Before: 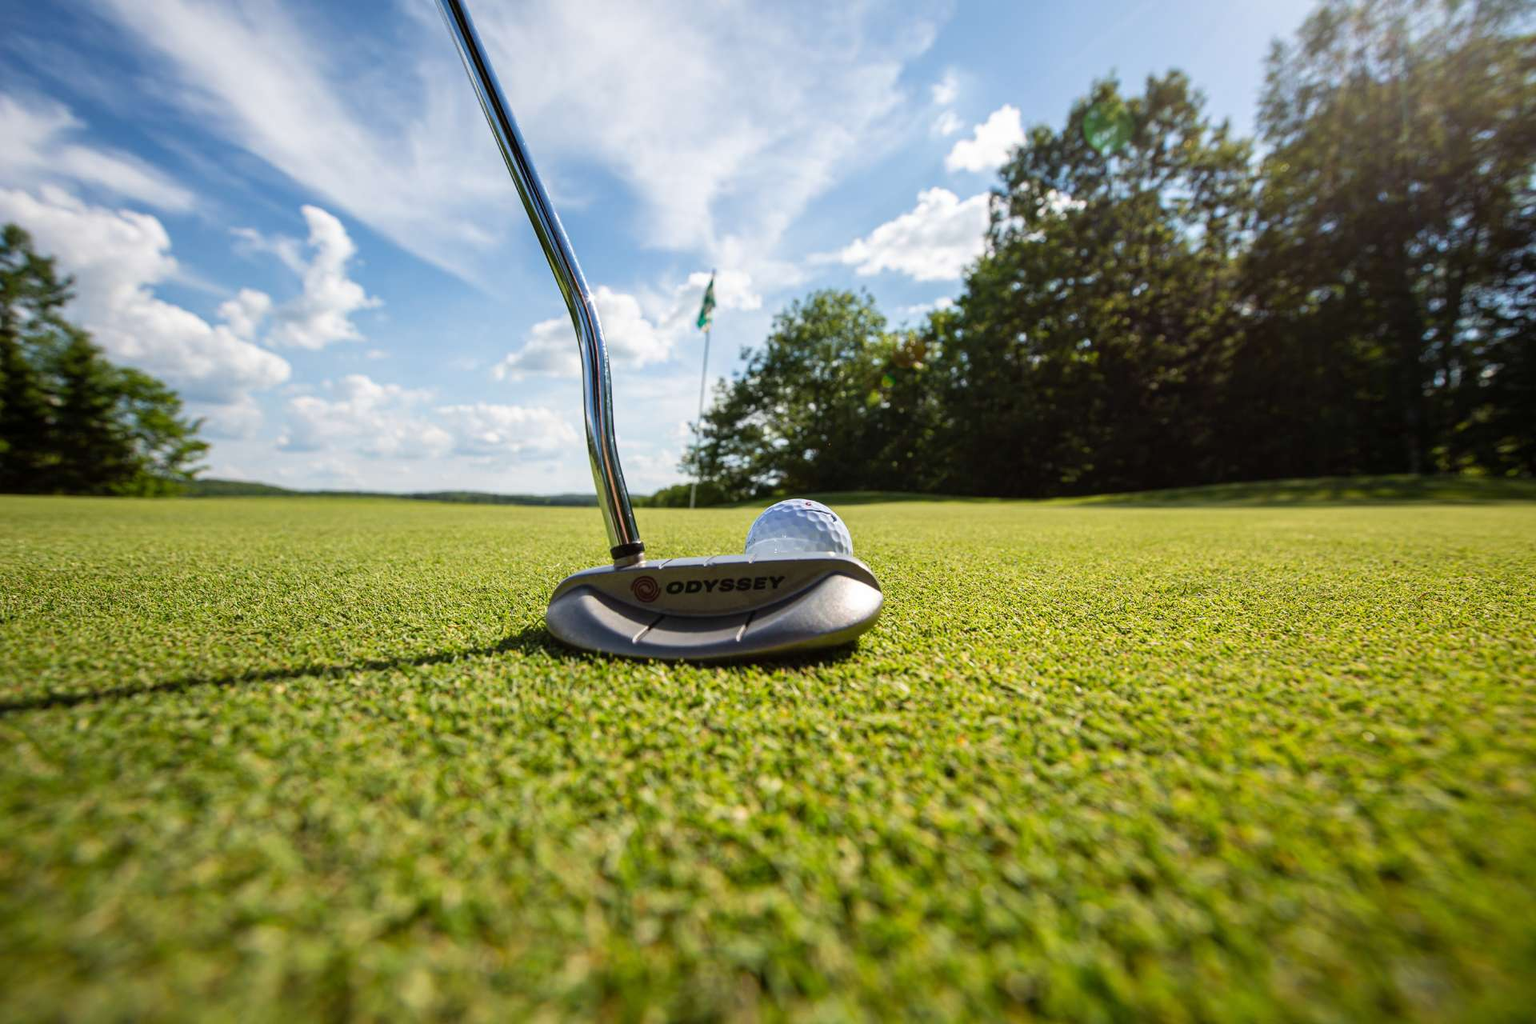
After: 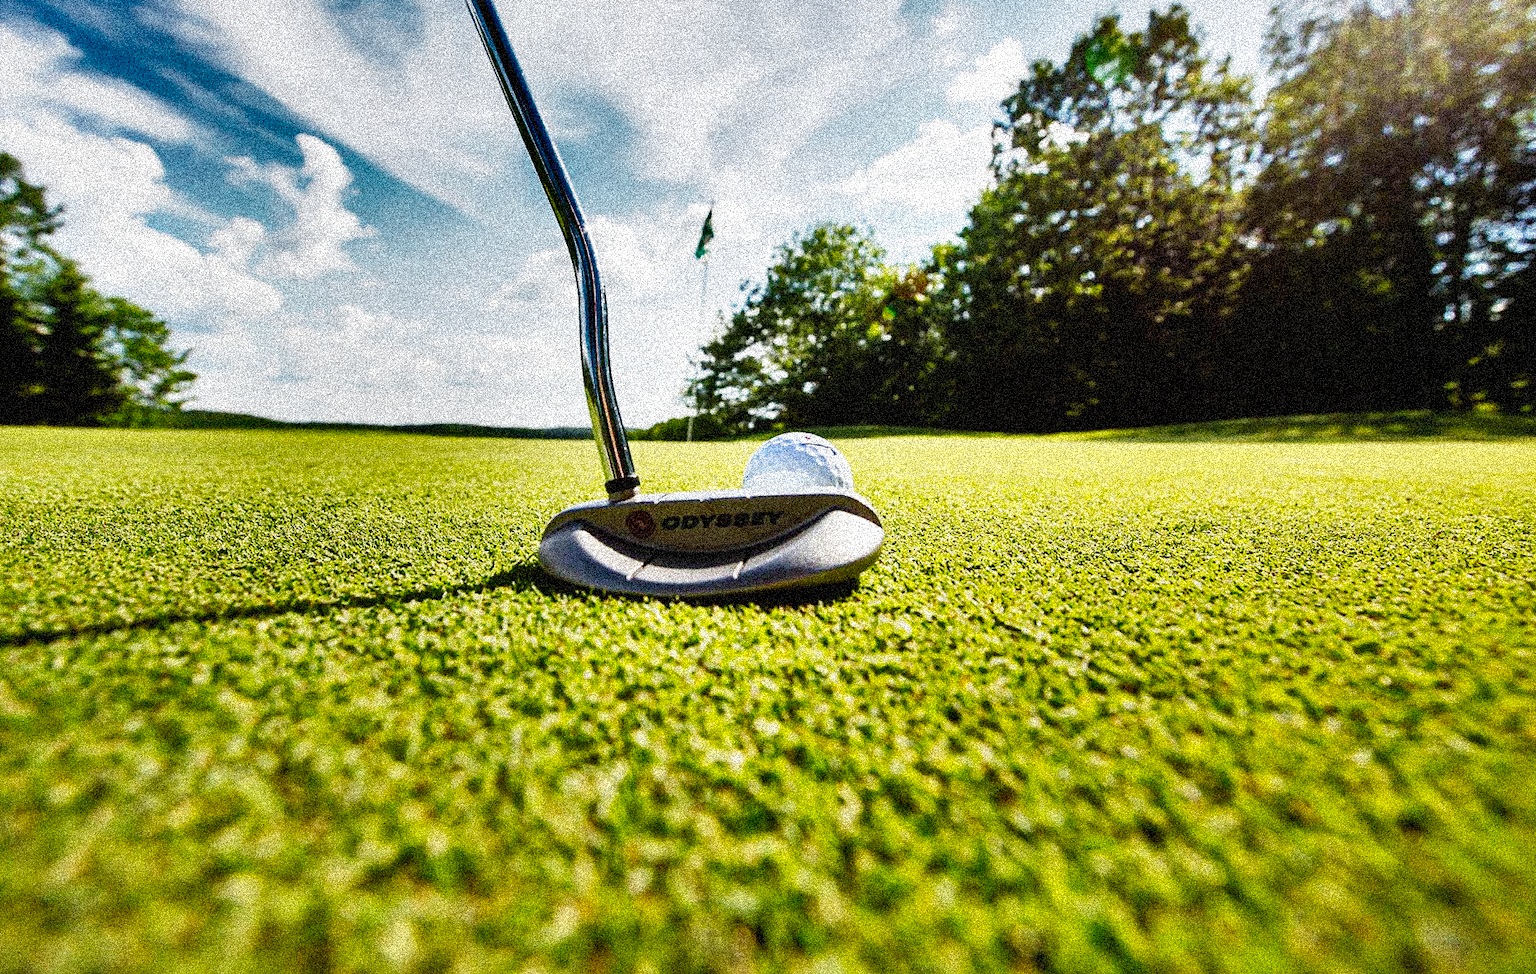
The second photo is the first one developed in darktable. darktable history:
crop and rotate: top 6.25%
sharpen: amount 0.2
graduated density: rotation -180°, offset 27.42
base curve: curves: ch0 [(0, 0) (0, 0.001) (0.001, 0.001) (0.004, 0.002) (0.007, 0.004) (0.015, 0.013) (0.033, 0.045) (0.052, 0.096) (0.075, 0.17) (0.099, 0.241) (0.163, 0.42) (0.219, 0.55) (0.259, 0.616) (0.327, 0.722) (0.365, 0.765) (0.522, 0.873) (0.547, 0.881) (0.689, 0.919) (0.826, 0.952) (1, 1)], preserve colors none
white balance: emerald 1
shadows and highlights: shadows 24.5, highlights -78.15, soften with gaussian
rotate and perspective: rotation 0.226°, lens shift (vertical) -0.042, crop left 0.023, crop right 0.982, crop top 0.006, crop bottom 0.994
grain: coarseness 3.75 ISO, strength 100%, mid-tones bias 0%
